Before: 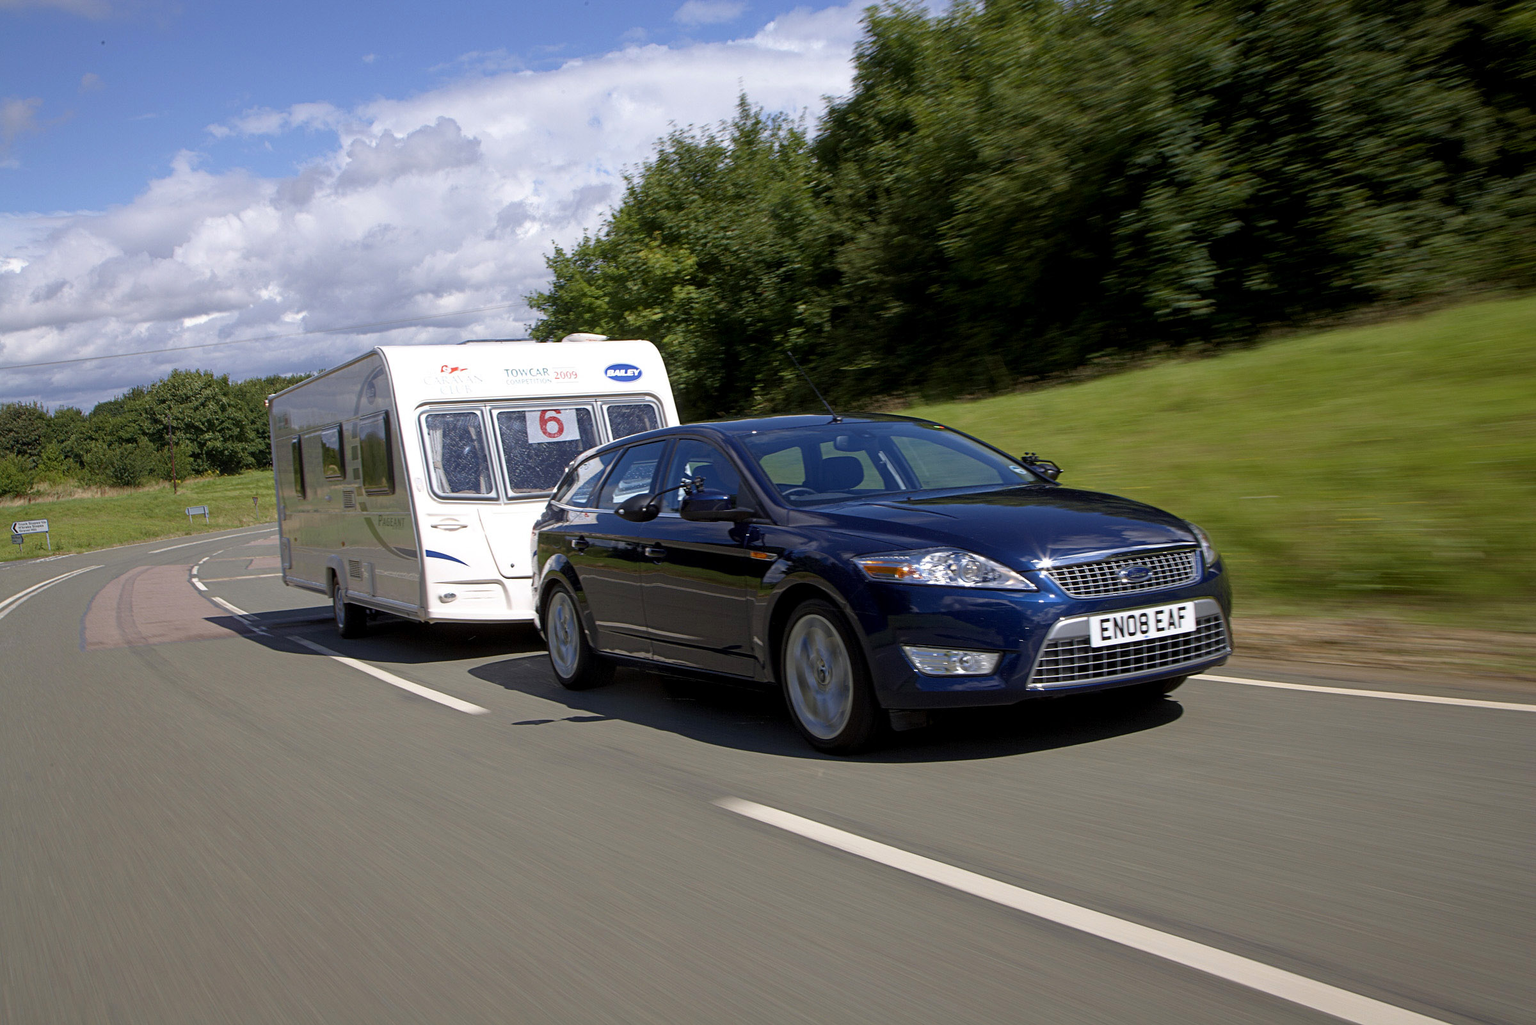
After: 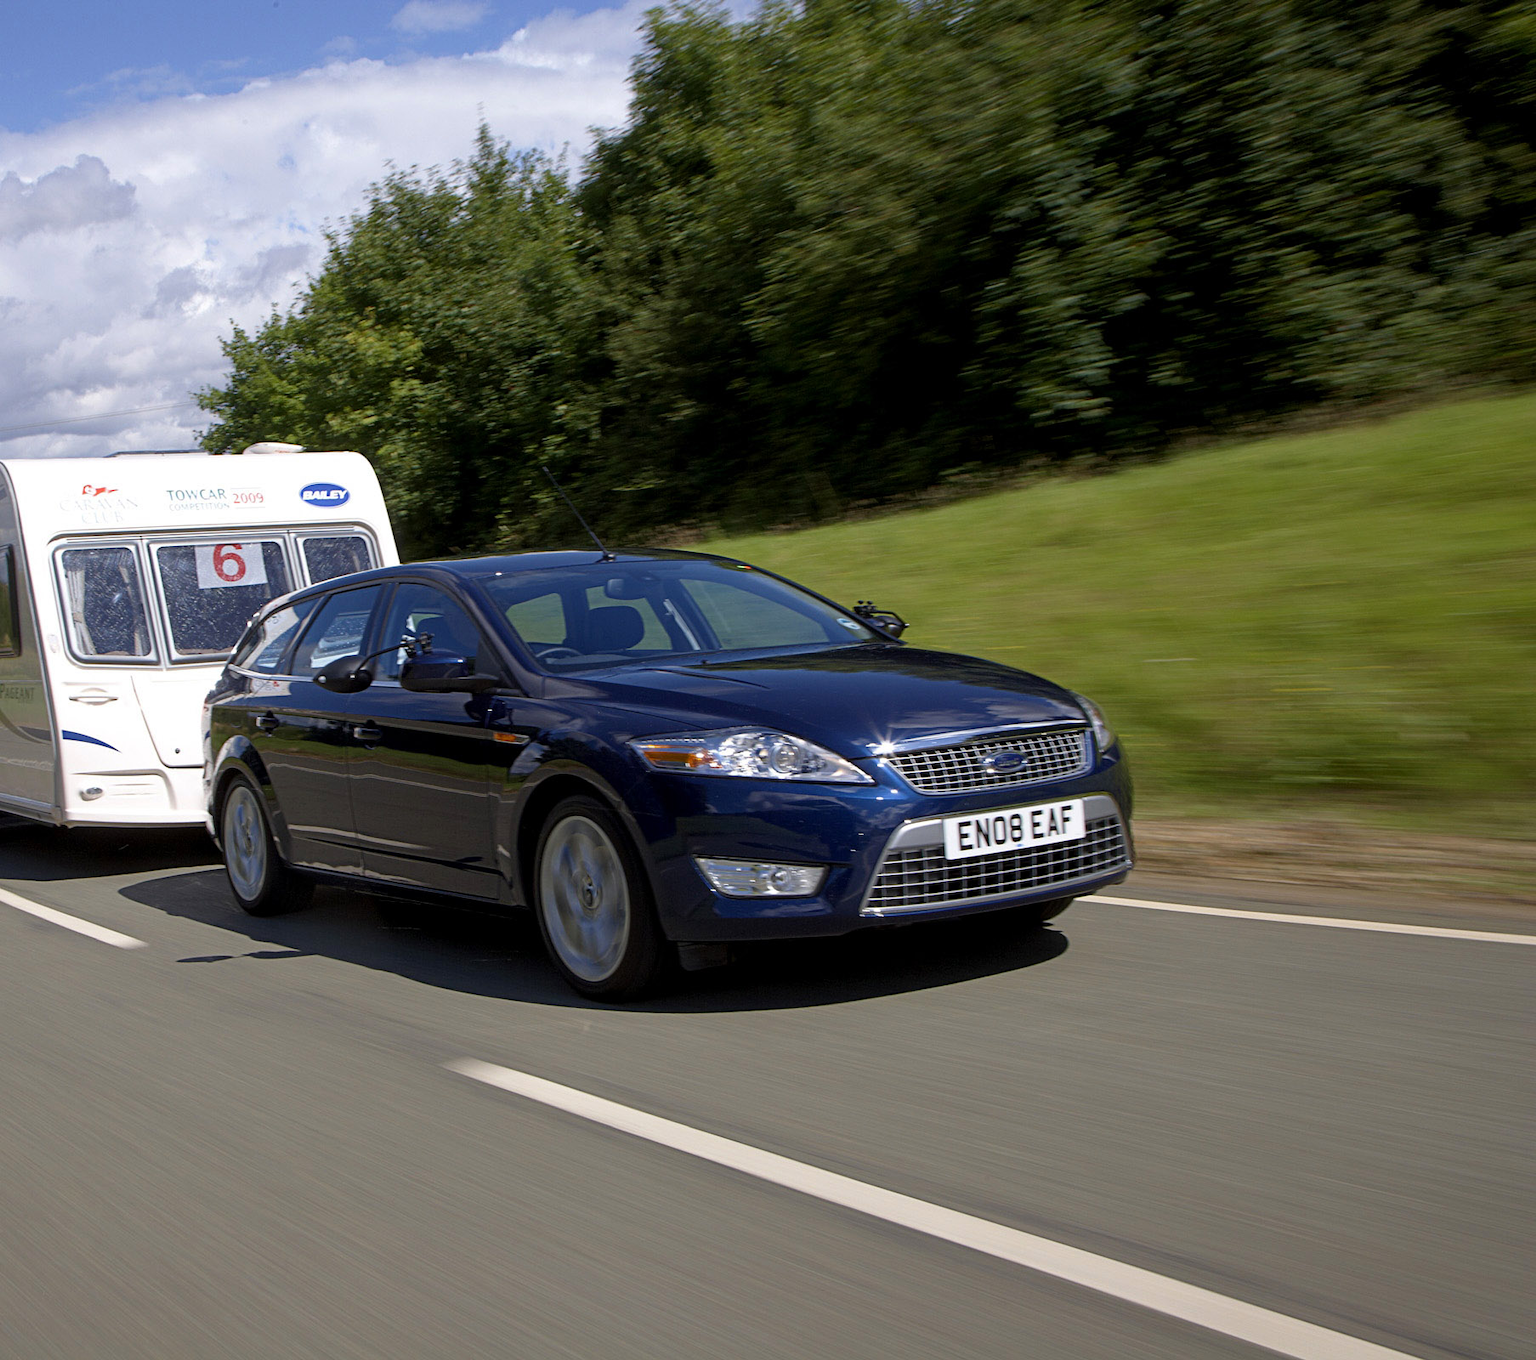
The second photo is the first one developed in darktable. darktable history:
crop and rotate: left 24.702%
